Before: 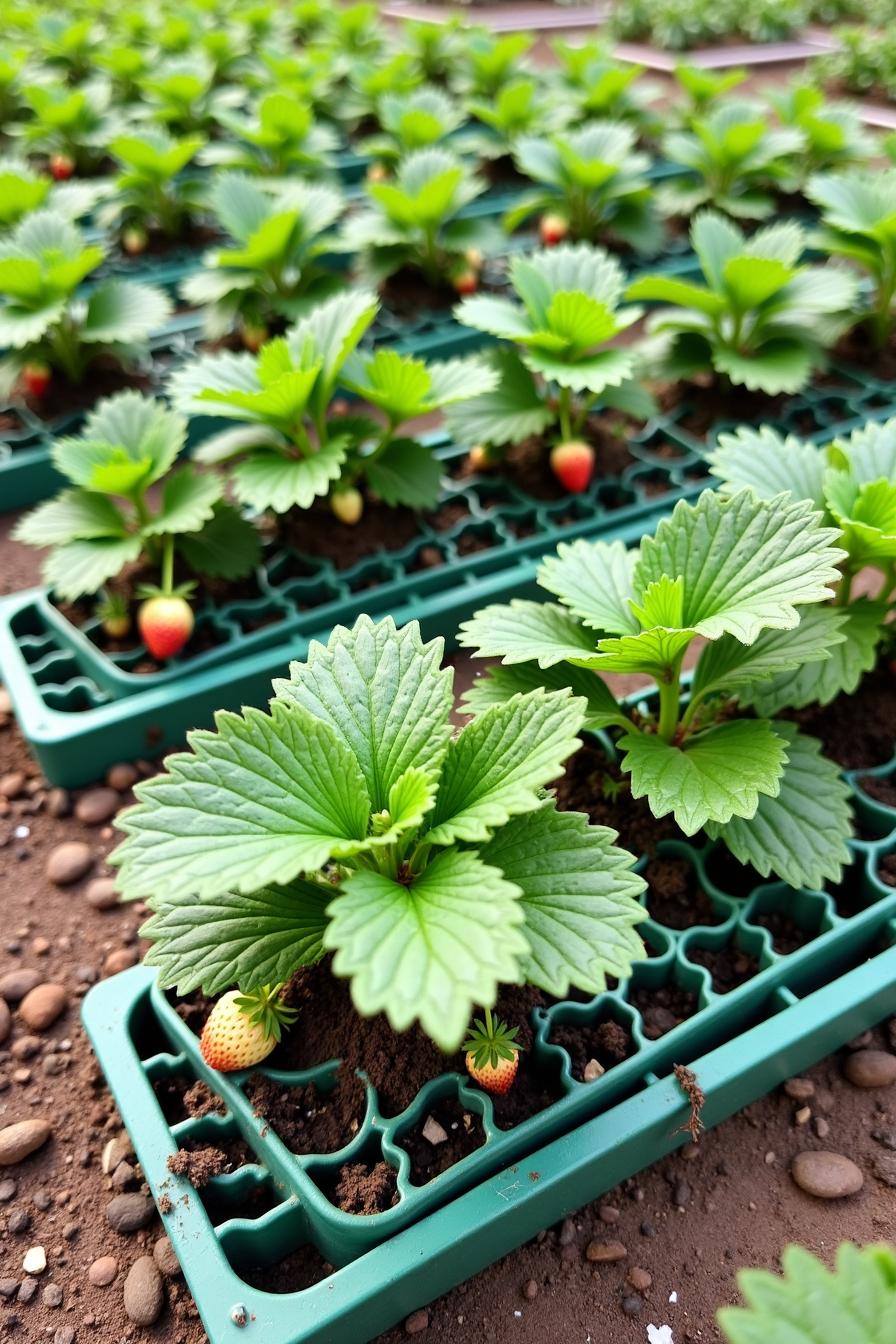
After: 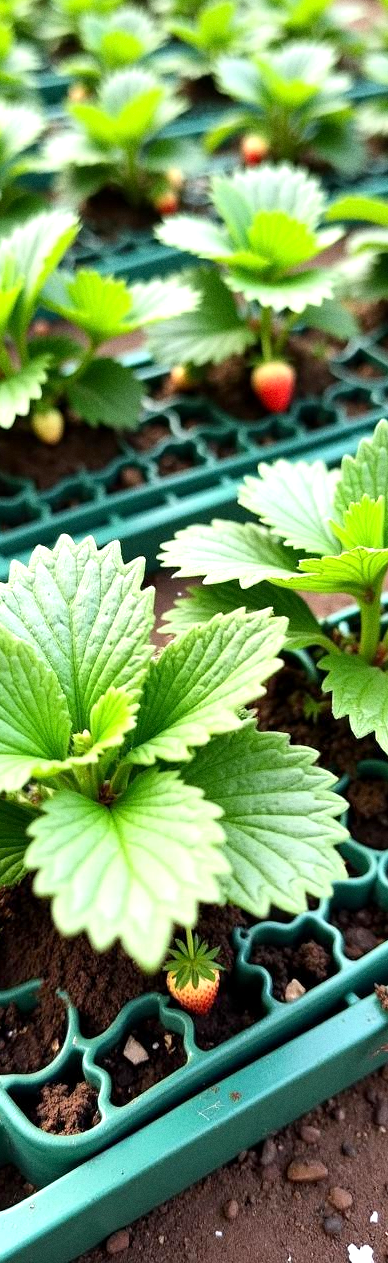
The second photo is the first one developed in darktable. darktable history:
exposure: black level correction 0.001, exposure 0.5 EV, compensate exposure bias true, compensate highlight preservation false
crop: left 33.452%, top 6.025%, right 23.155%
grain: on, module defaults
